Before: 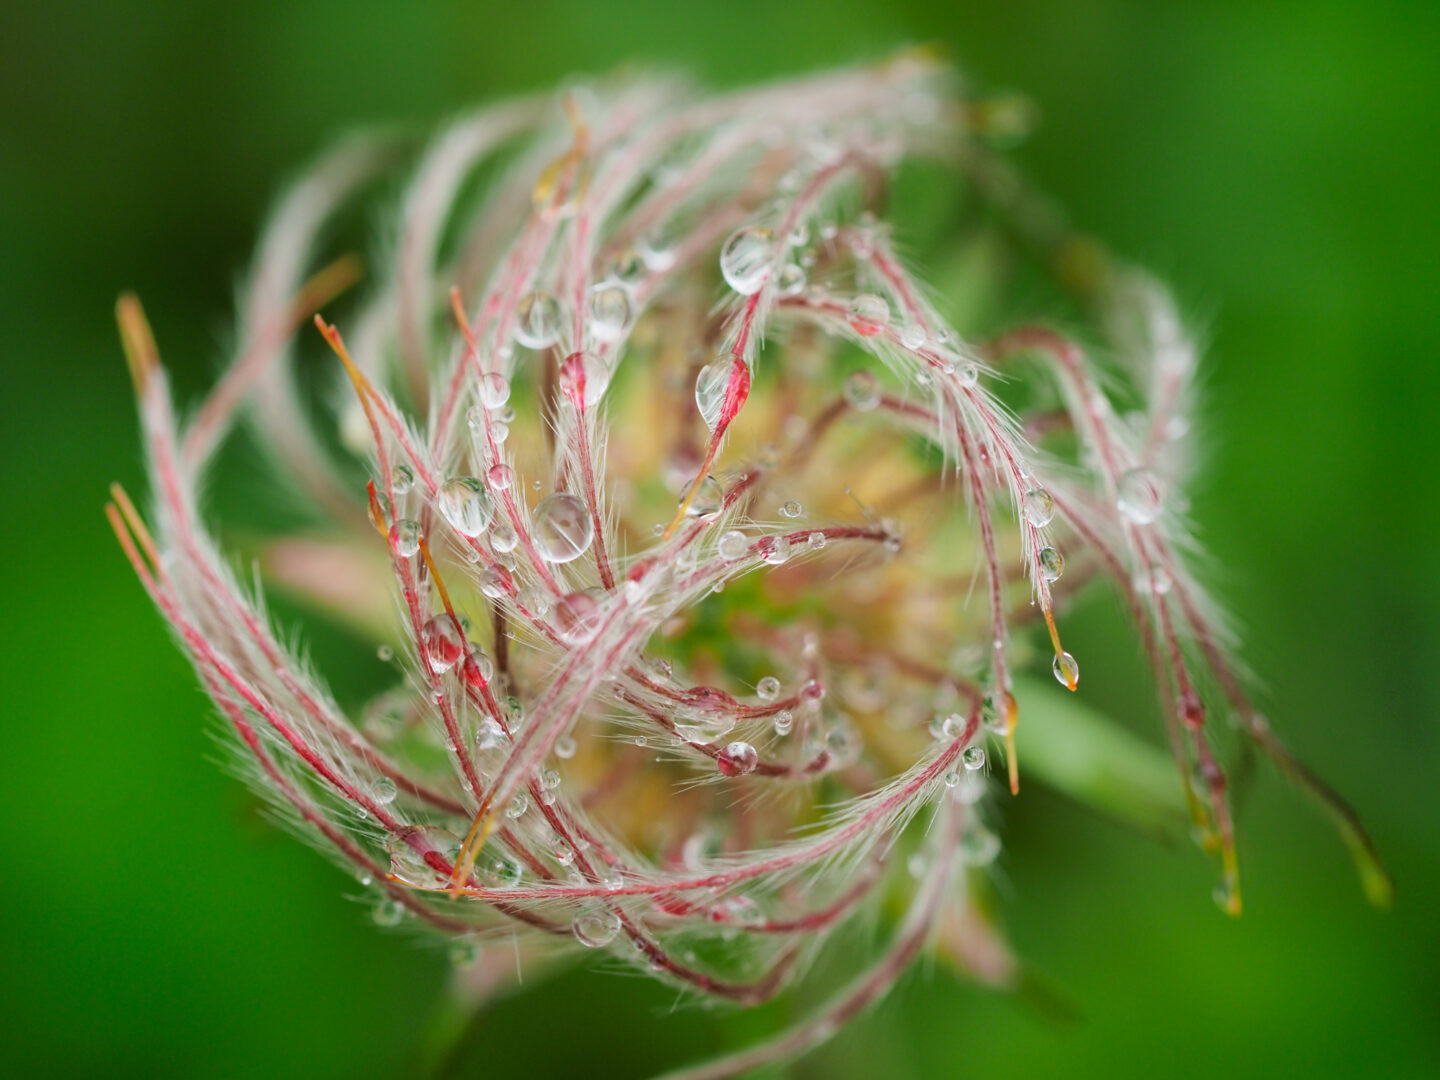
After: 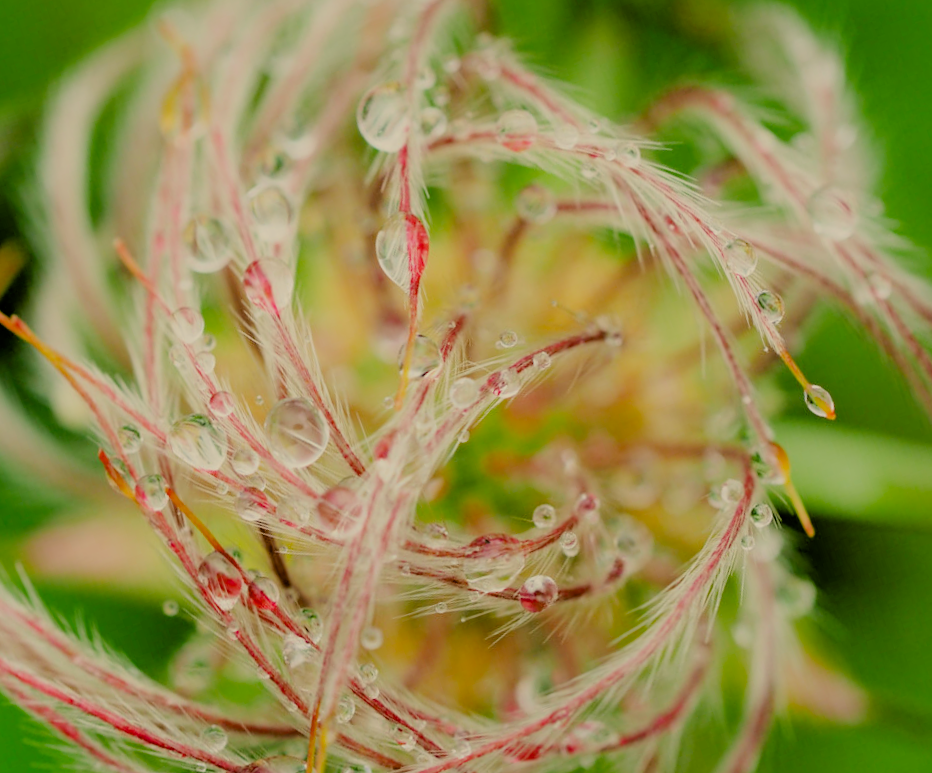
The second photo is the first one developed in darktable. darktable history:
crop and rotate: angle 19.08°, left 6.926%, right 3.659%, bottom 1.155%
tone equalizer: -8 EV -0.404 EV, -7 EV -0.372 EV, -6 EV -0.297 EV, -5 EV -0.195 EV, -3 EV 0.218 EV, -2 EV 0.329 EV, -1 EV 0.393 EV, +0 EV 0.44 EV
color correction: highlights a* 1.33, highlights b* 18.31
filmic rgb: middle gray luminance 18.08%, black relative exposure -7.51 EV, white relative exposure 8.44 EV, threshold 3.02 EV, structure ↔ texture 99.48%, target black luminance 0%, hardness 2.23, latitude 17.74%, contrast 0.889, highlights saturation mix 4.1%, shadows ↔ highlights balance 10.93%, enable highlight reconstruction true
exposure: black level correction 0.017, exposure -0.007 EV, compensate exposure bias true, compensate highlight preservation false
